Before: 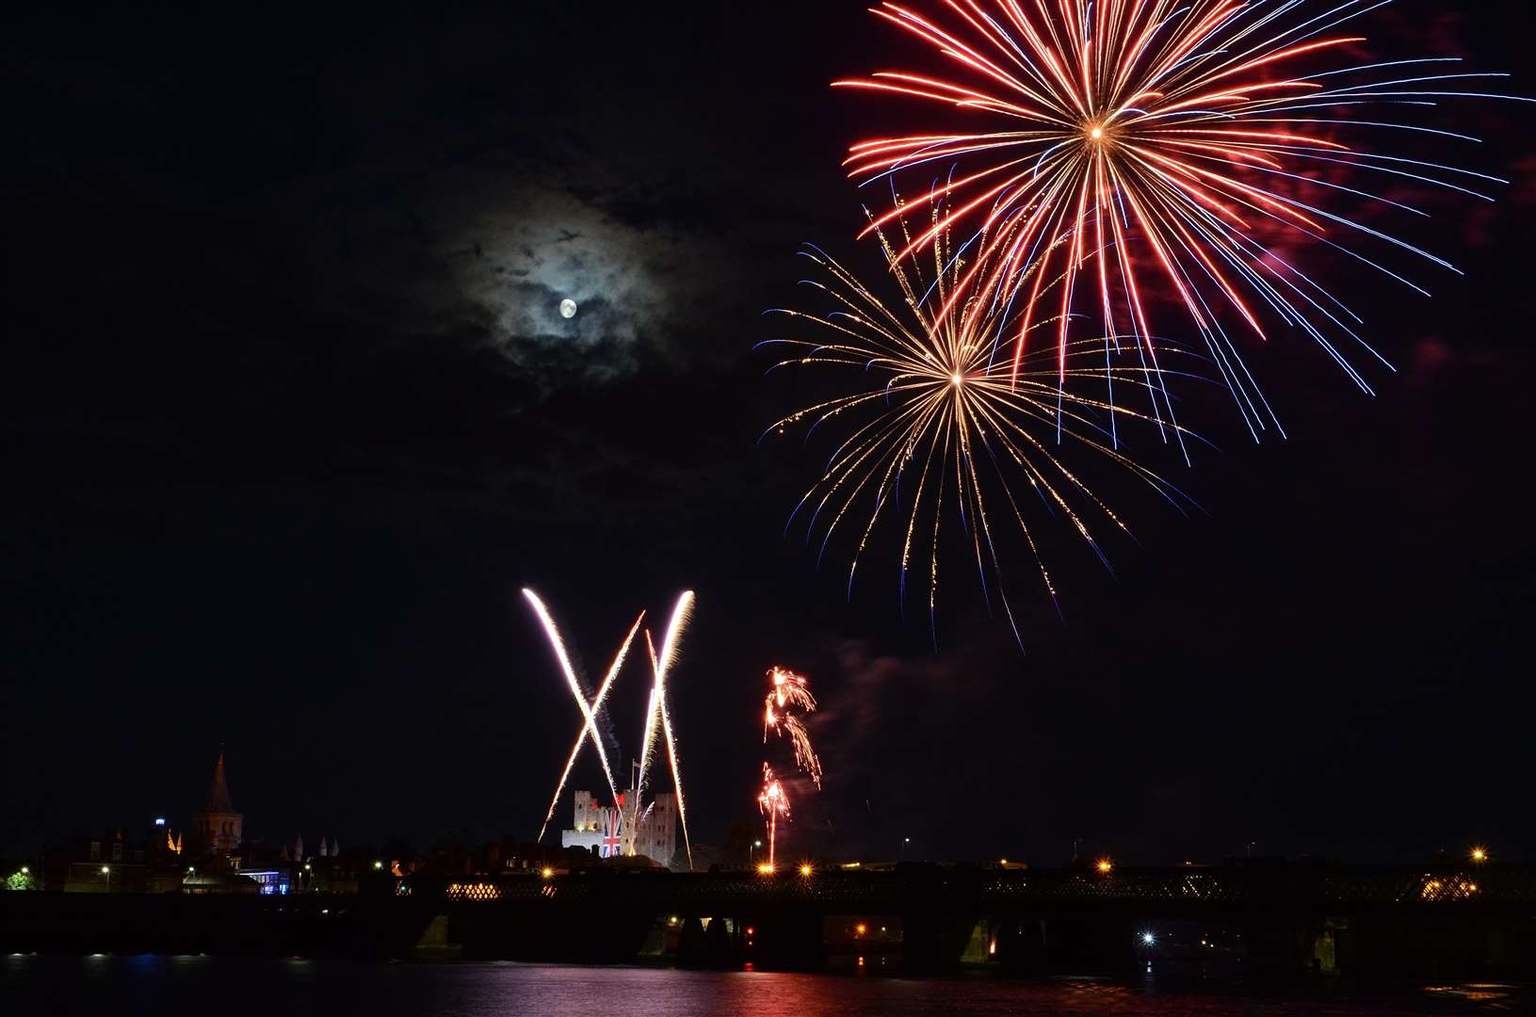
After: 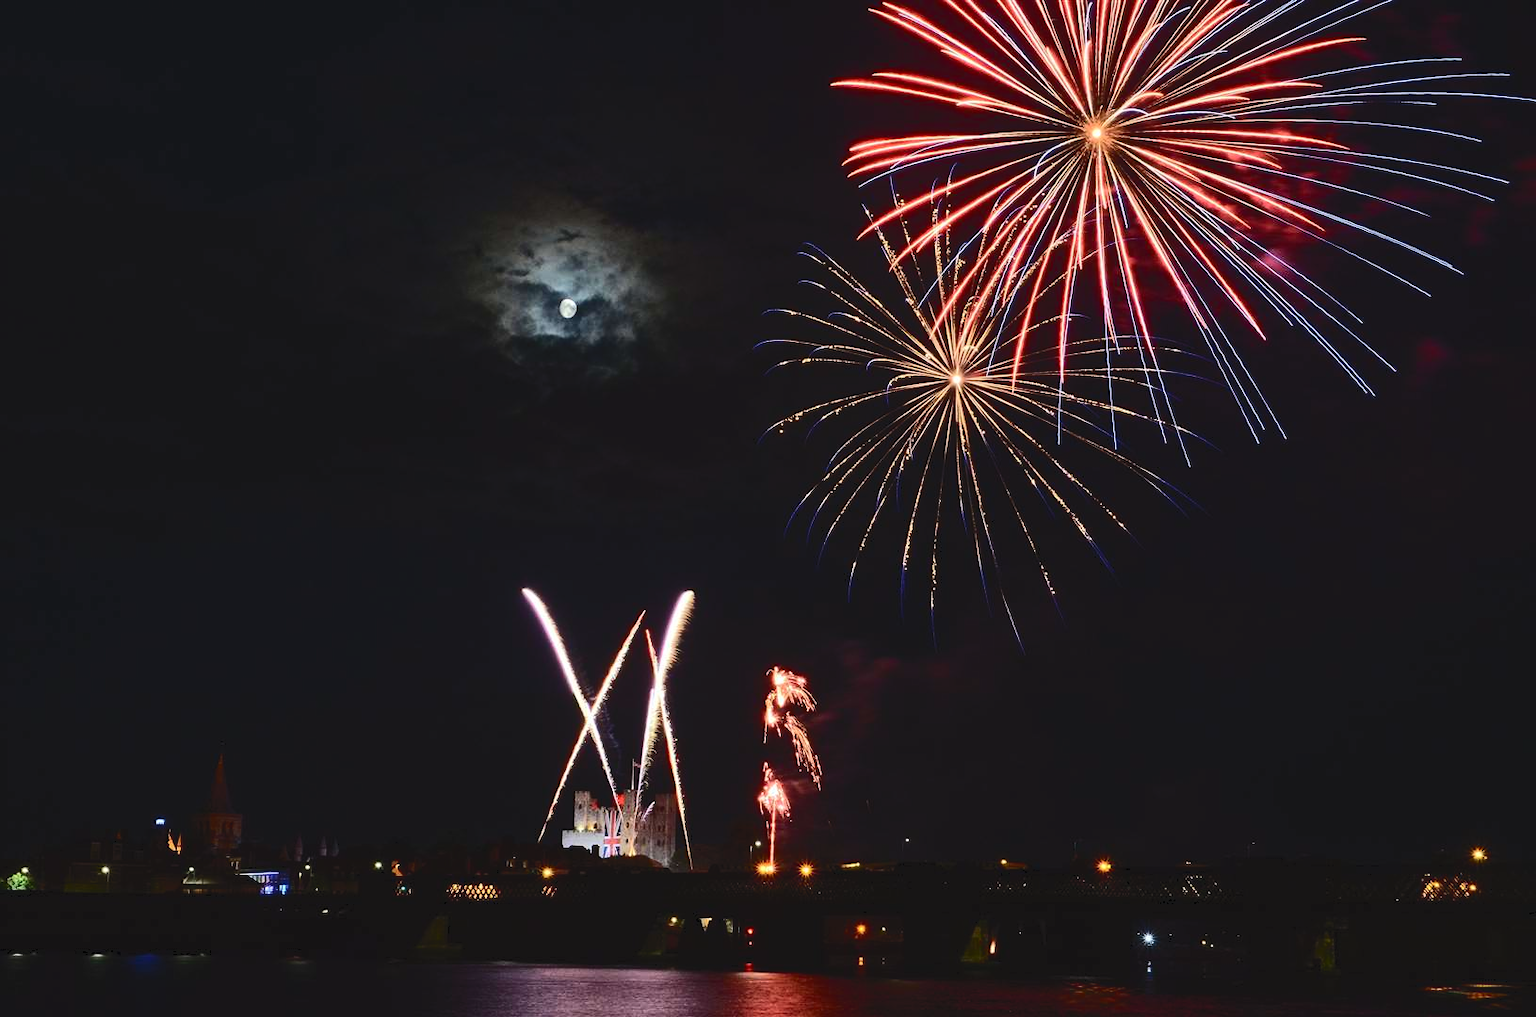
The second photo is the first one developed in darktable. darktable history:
tone curve: curves: ch0 [(0, 0) (0.003, 0.062) (0.011, 0.07) (0.025, 0.083) (0.044, 0.094) (0.069, 0.105) (0.1, 0.117) (0.136, 0.136) (0.177, 0.164) (0.224, 0.201) (0.277, 0.256) (0.335, 0.335) (0.399, 0.424) (0.468, 0.529) (0.543, 0.641) (0.623, 0.725) (0.709, 0.787) (0.801, 0.849) (0.898, 0.917) (1, 1)], color space Lab, independent channels, preserve colors none
